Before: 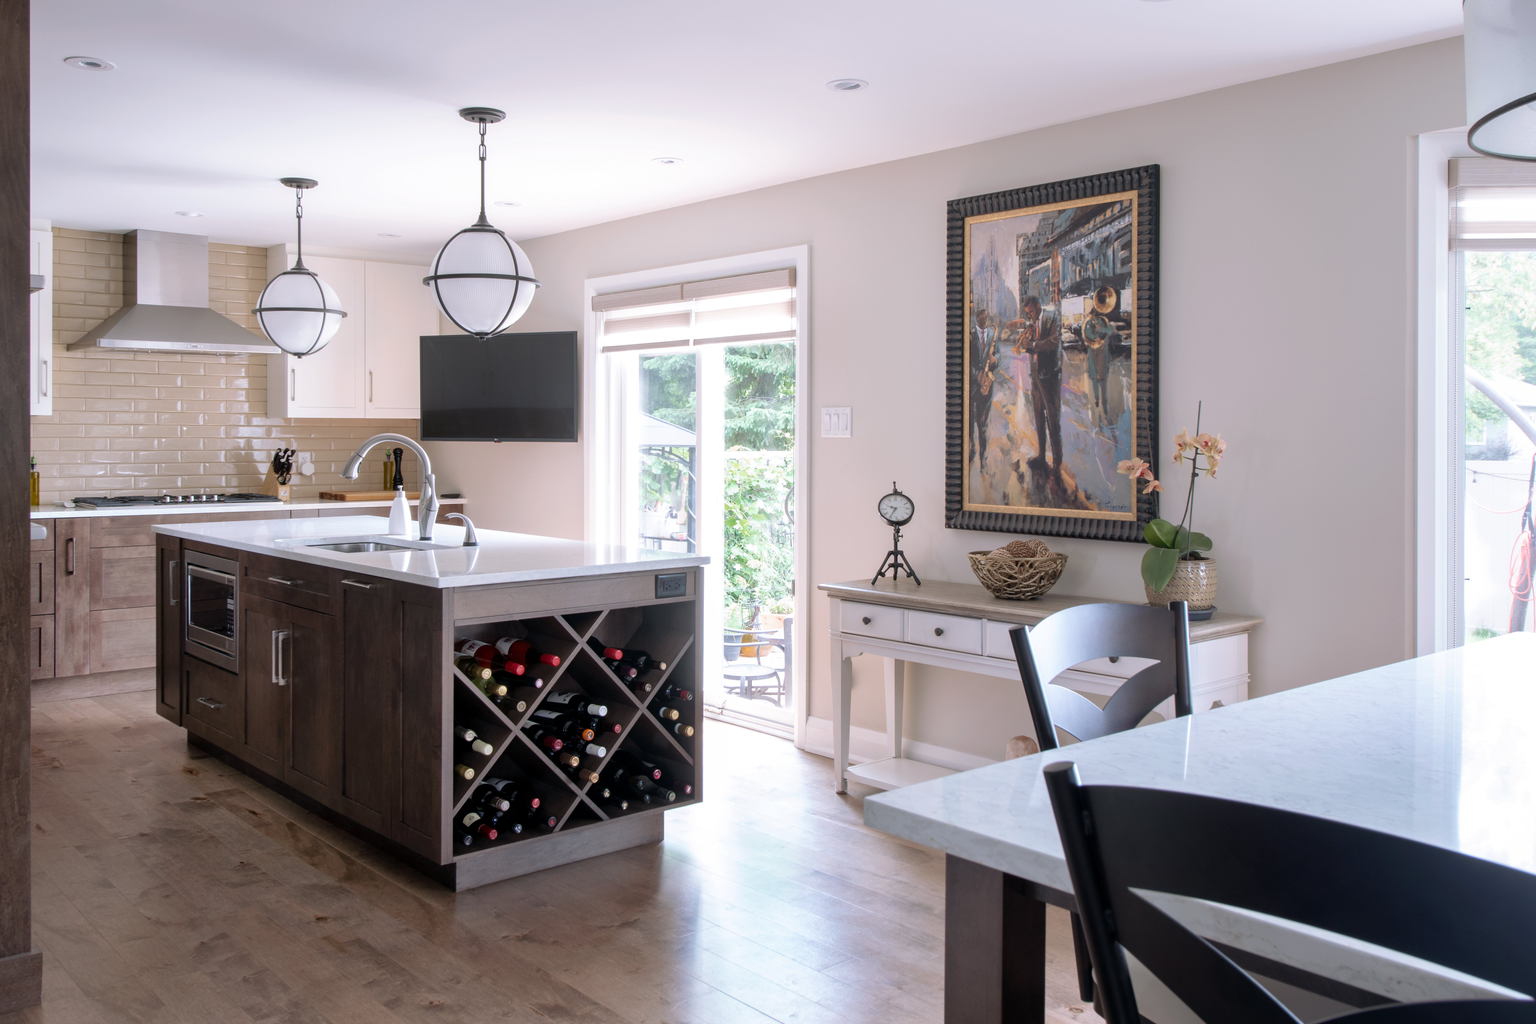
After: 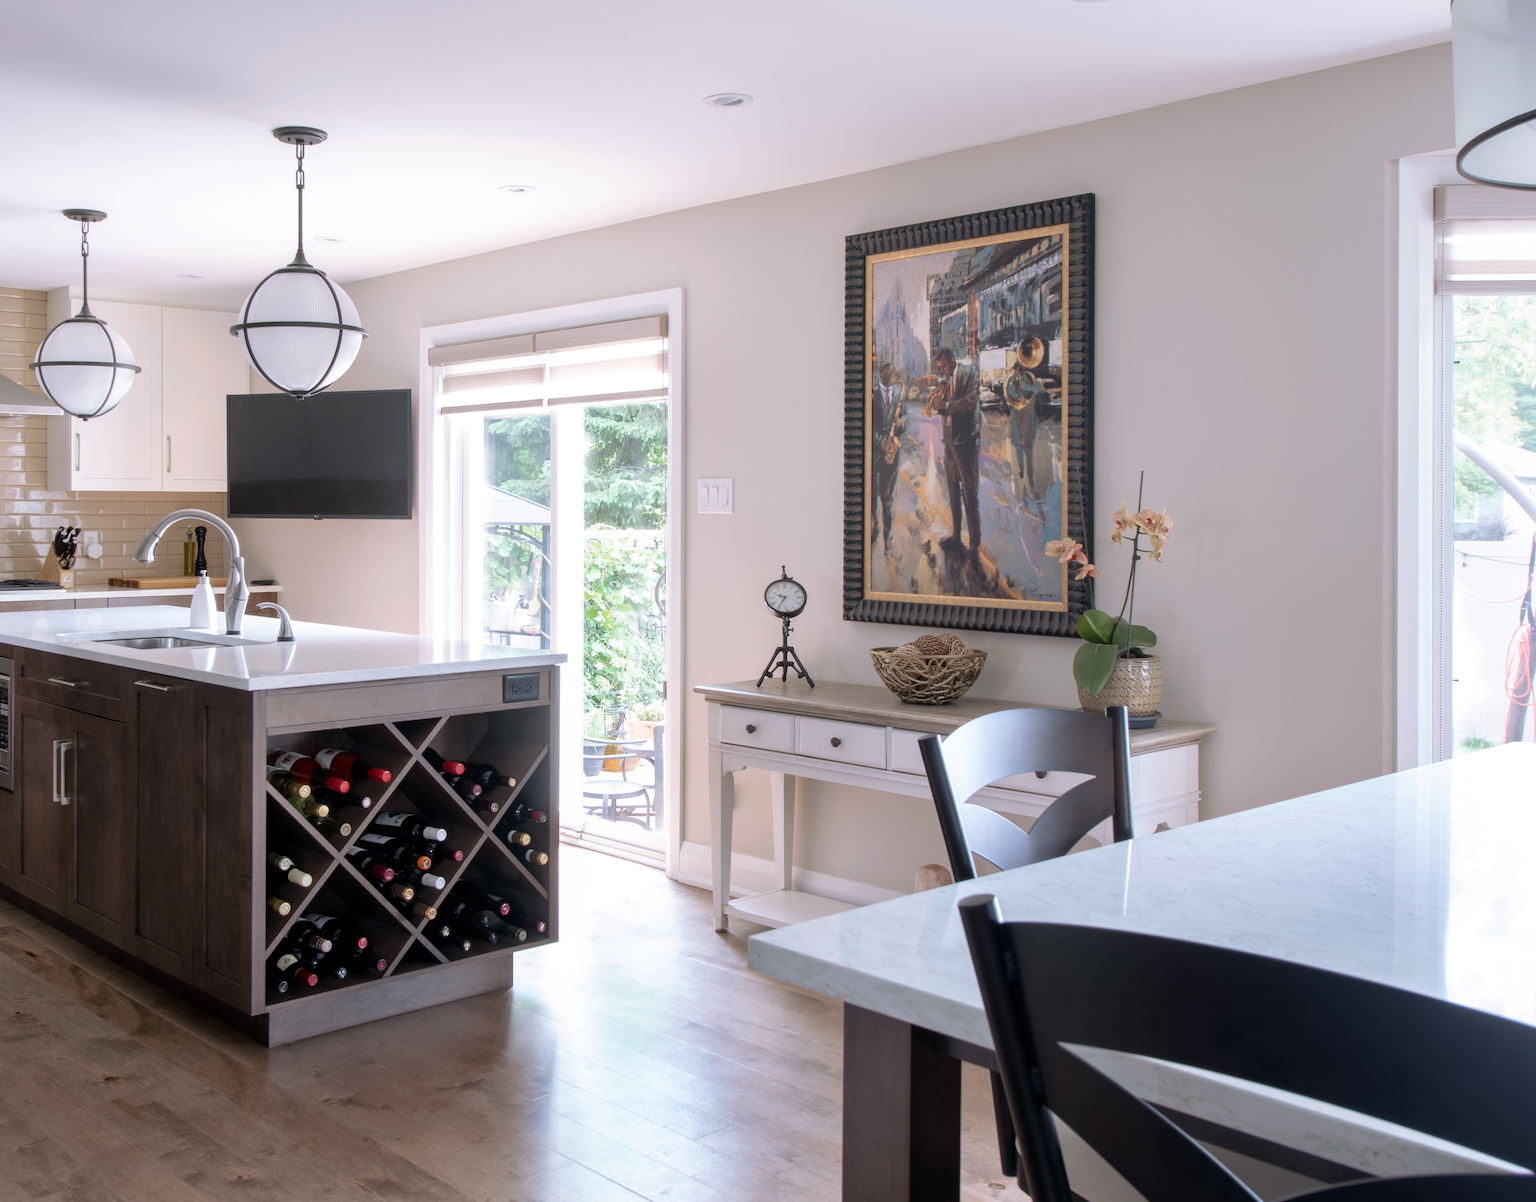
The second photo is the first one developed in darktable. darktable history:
crop and rotate: left 14.797%
